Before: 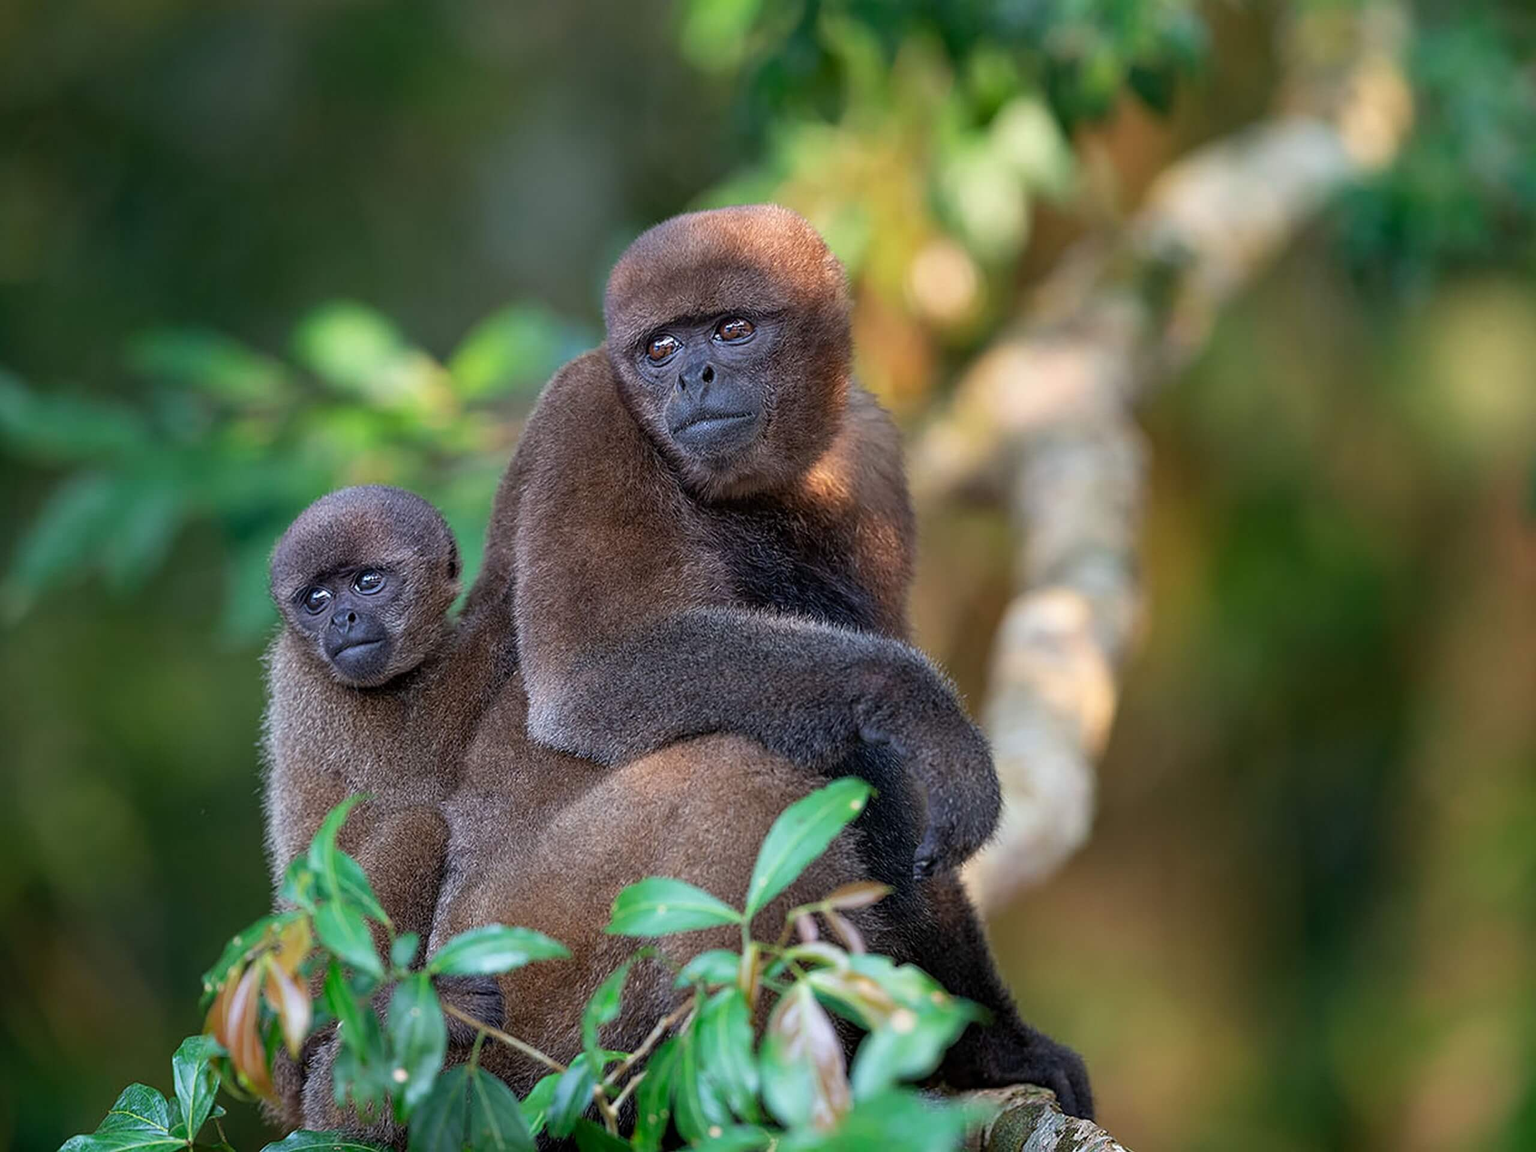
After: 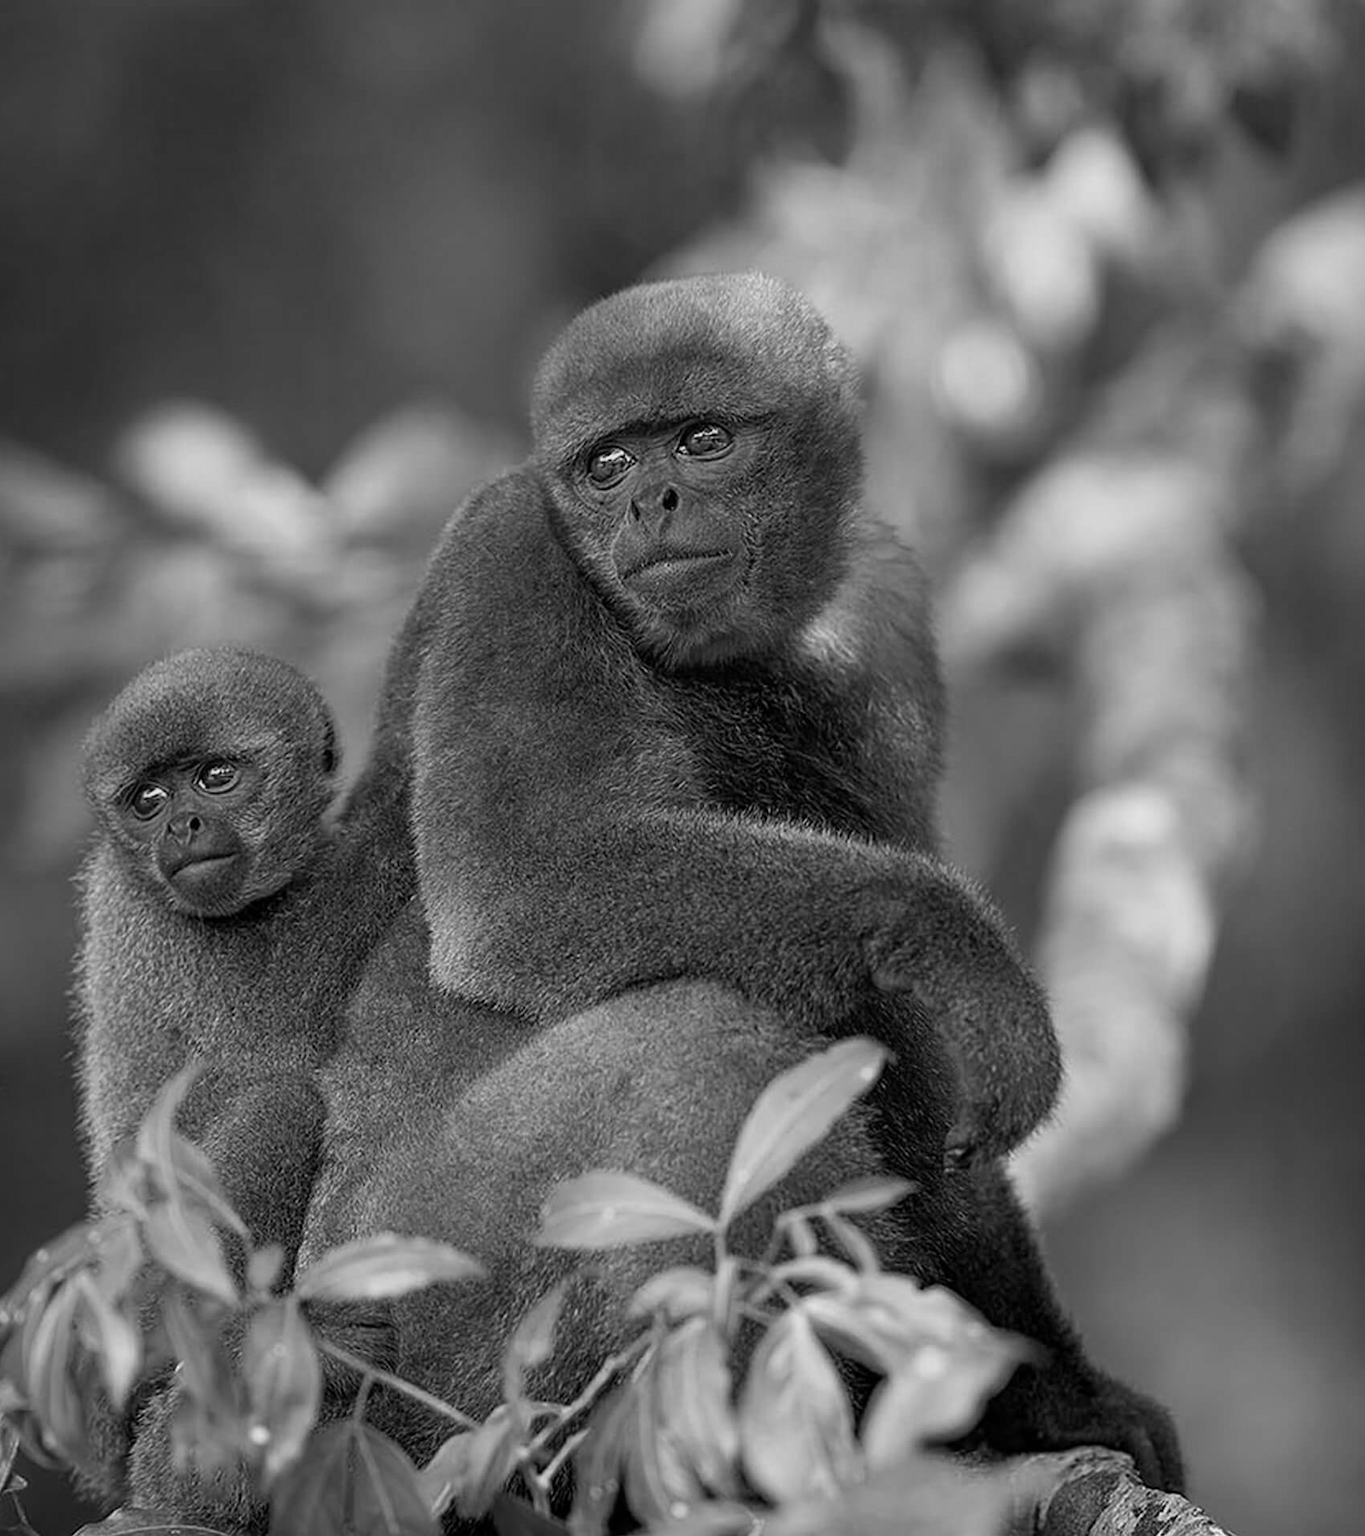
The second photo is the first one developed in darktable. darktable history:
monochrome: a -74.22, b 78.2
crop and rotate: left 13.409%, right 19.924%
